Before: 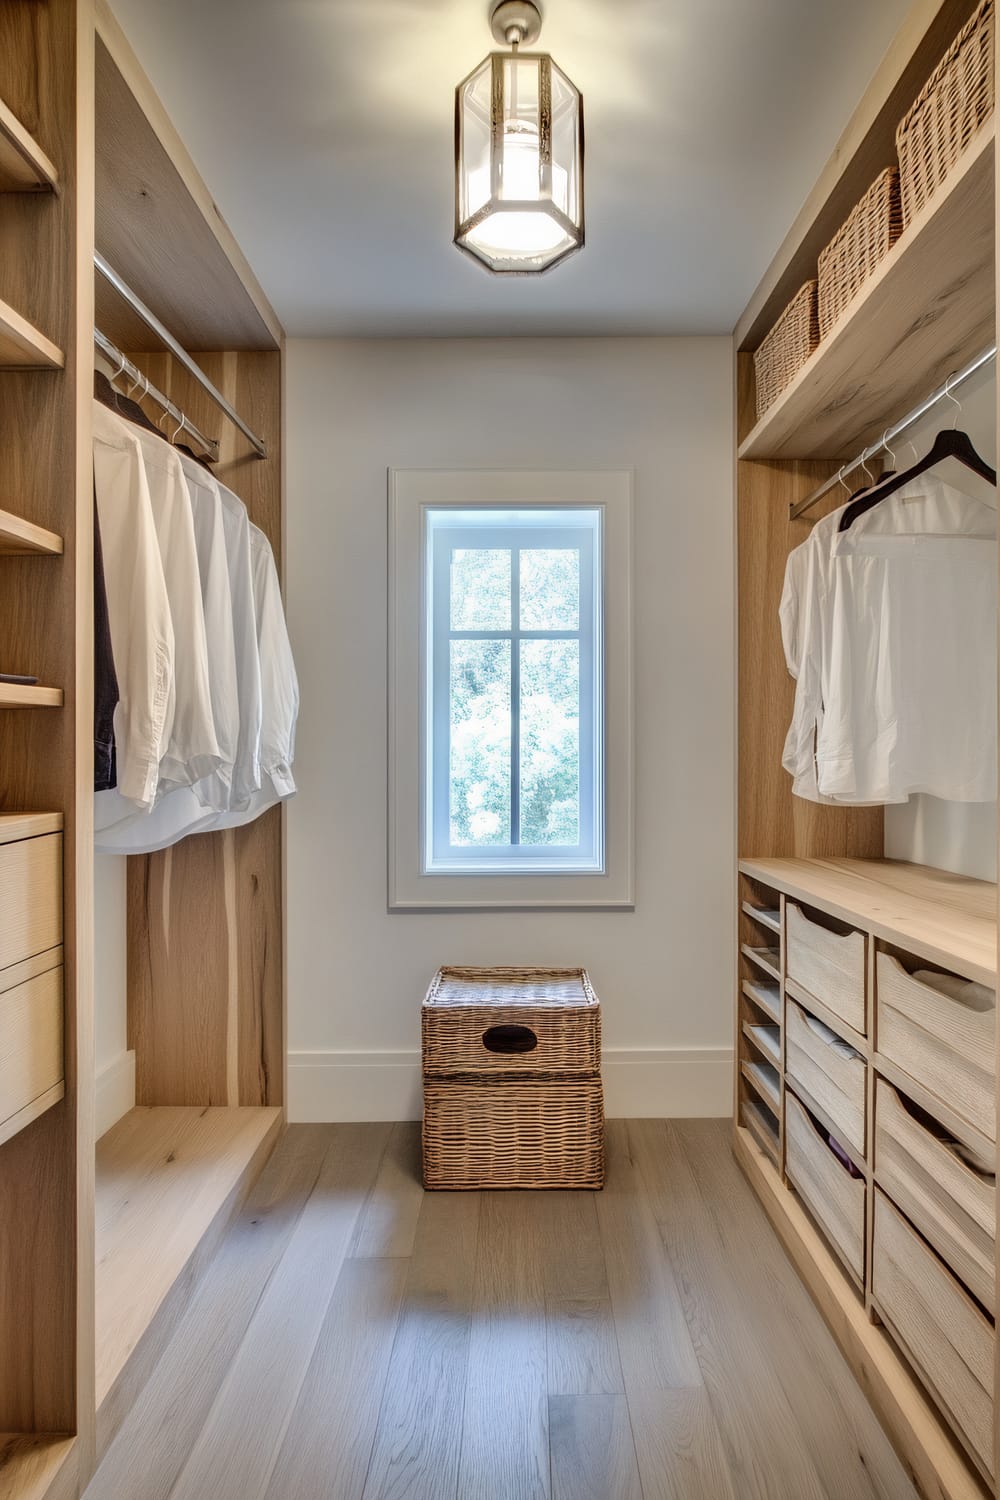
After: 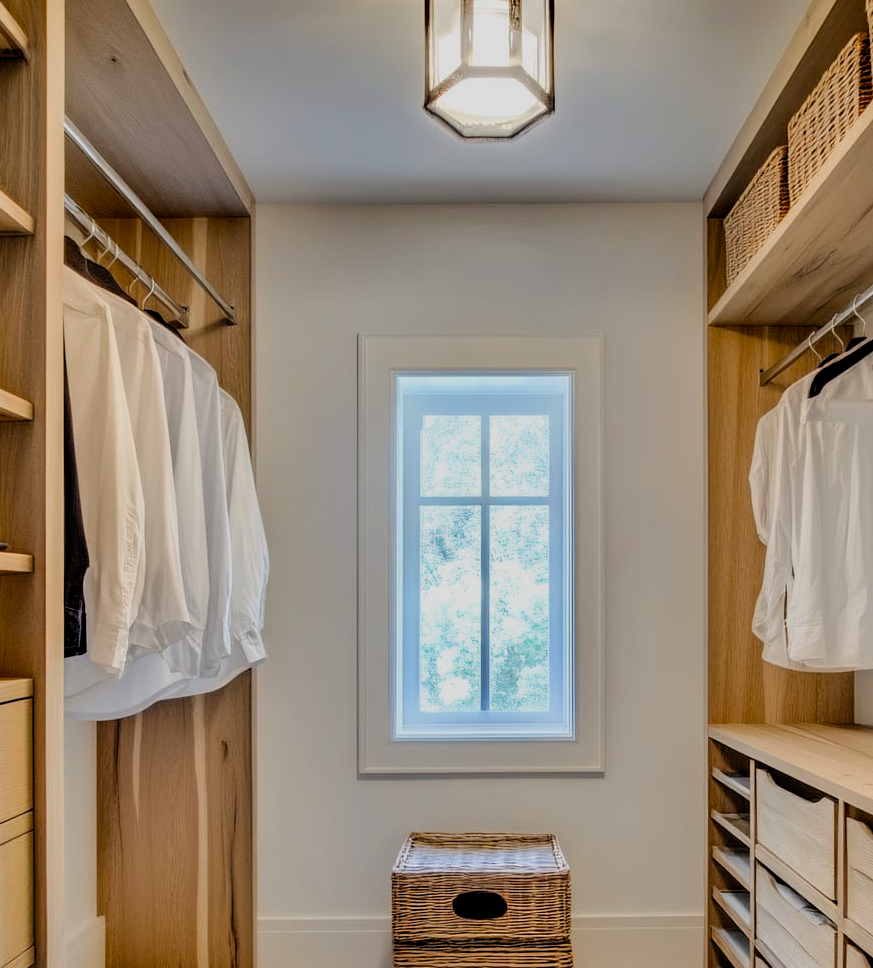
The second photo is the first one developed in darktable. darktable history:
crop: left 3.015%, top 8.969%, right 9.647%, bottom 26.457%
filmic rgb: black relative exposure -7.6 EV, white relative exposure 4.64 EV, threshold 3 EV, target black luminance 0%, hardness 3.55, latitude 50.51%, contrast 1.033, highlights saturation mix 10%, shadows ↔ highlights balance -0.198%, color science v4 (2020), enable highlight reconstruction true
